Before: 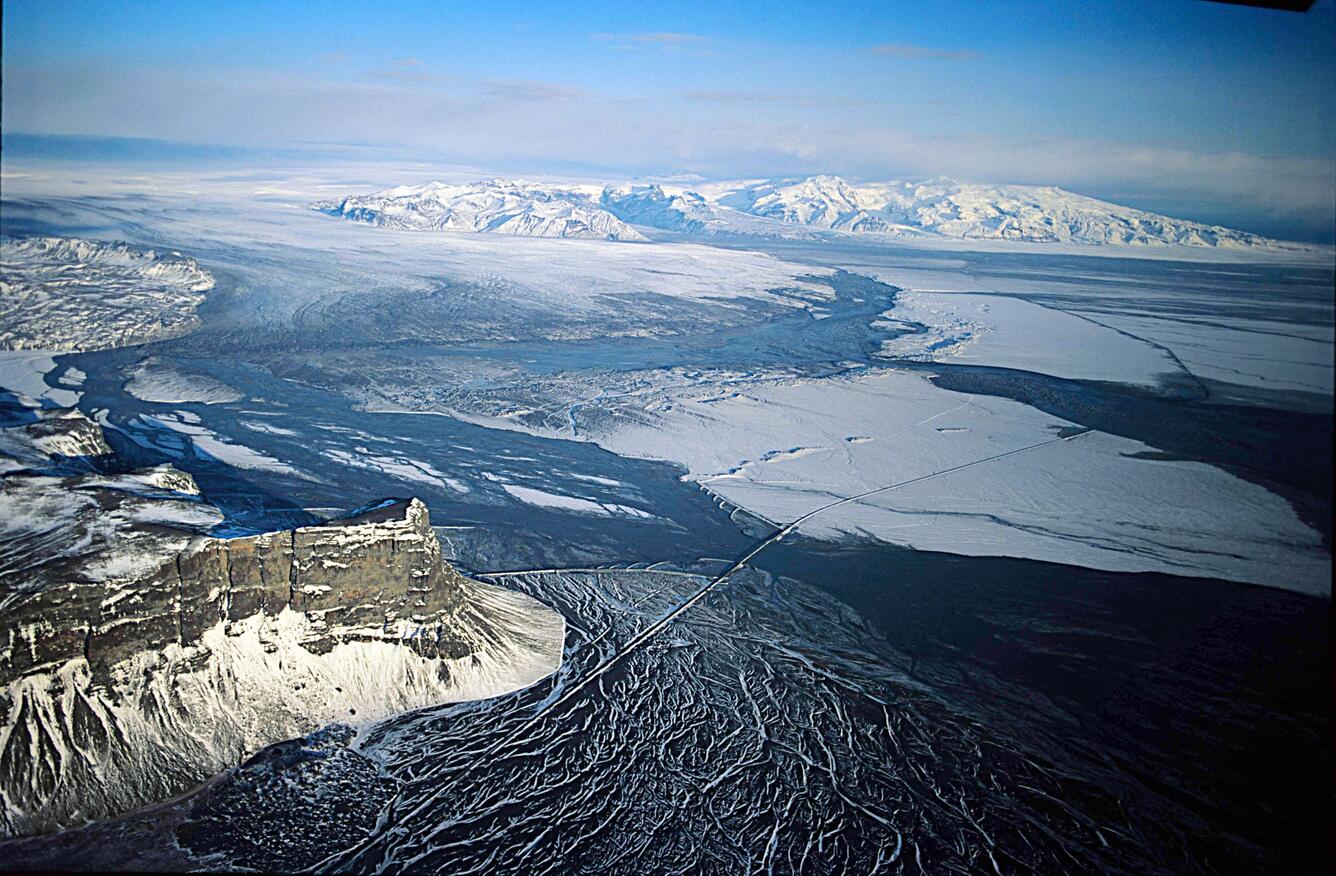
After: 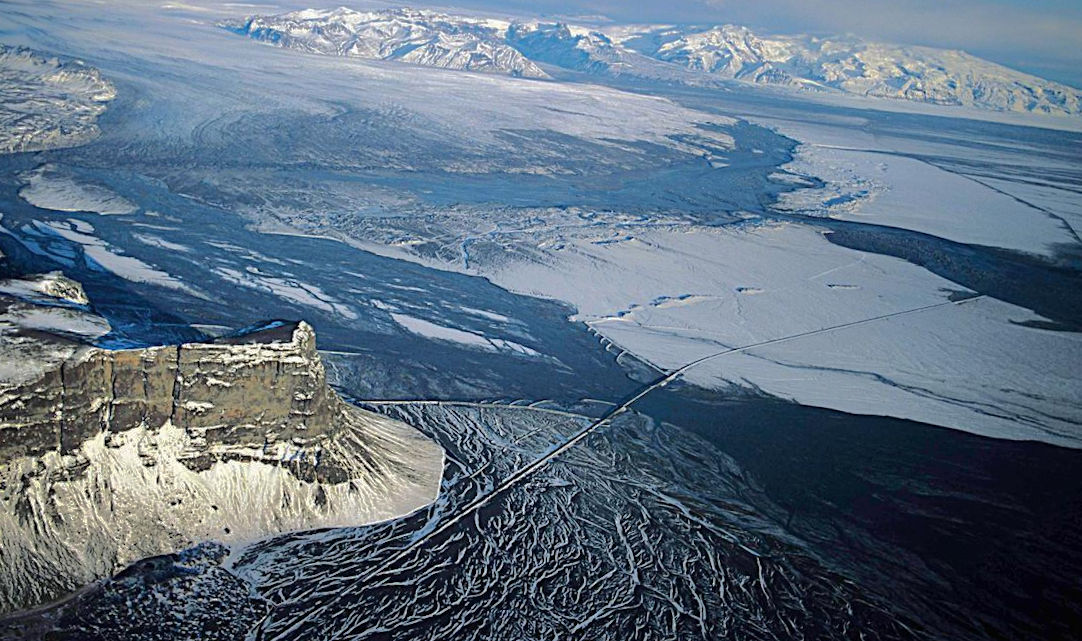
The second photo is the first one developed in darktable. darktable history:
crop and rotate: angle -3.57°, left 9.777%, top 21.167%, right 12.207%, bottom 11.808%
shadows and highlights: shadows -18.95, highlights -73.65
